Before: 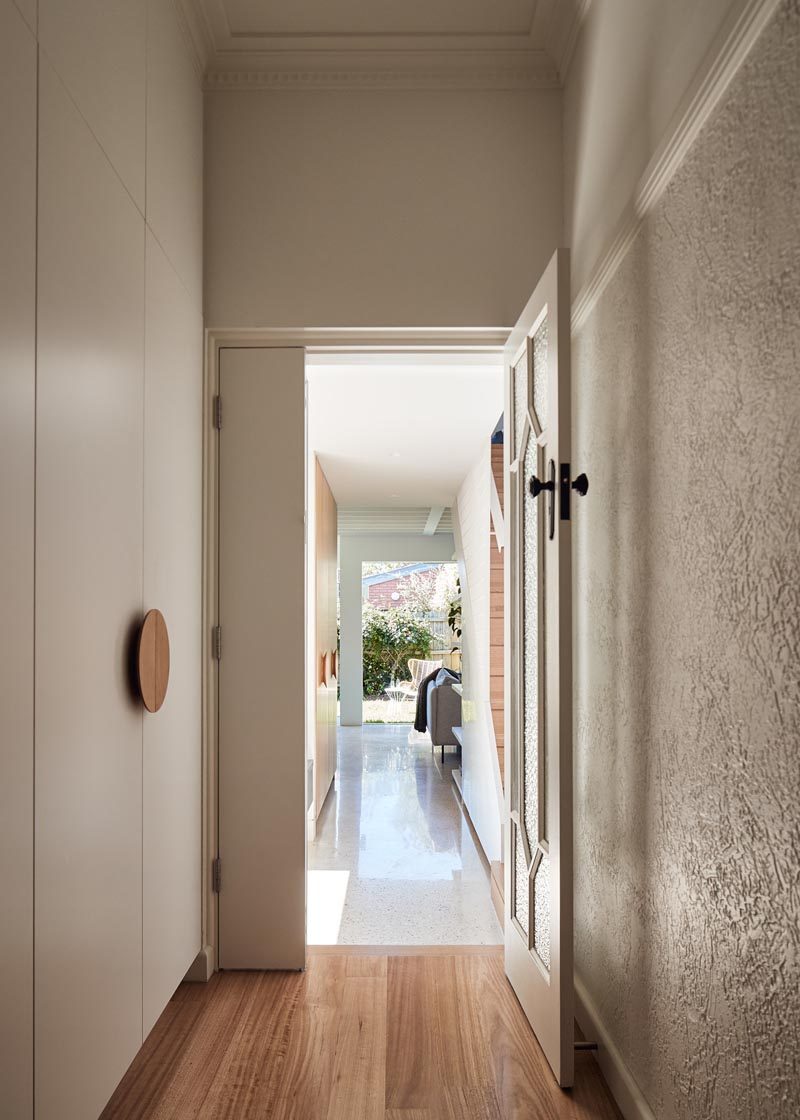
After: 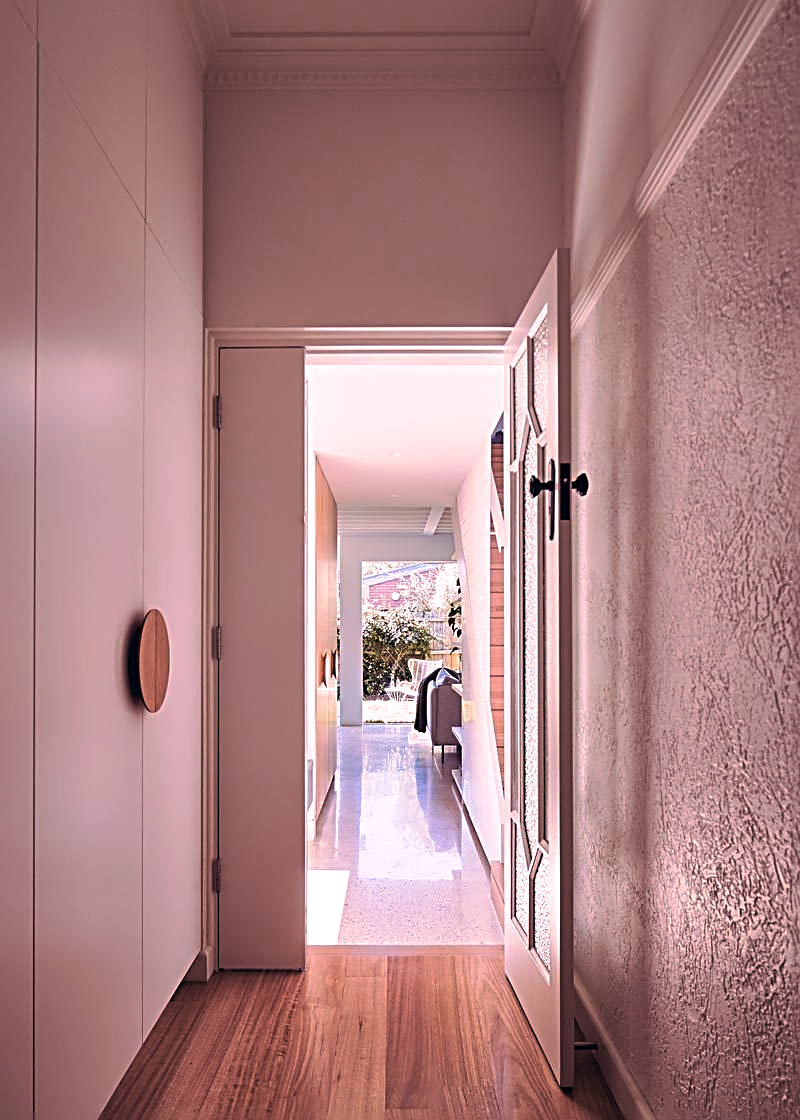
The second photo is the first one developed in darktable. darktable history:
sharpen: radius 3.025, amount 0.757
split-toning: on, module defaults
color correction: highlights a* 17.03, highlights b* 0.205, shadows a* -15.38, shadows b* -14.56, saturation 1.5
white balance: red 1.004, blue 1.024
